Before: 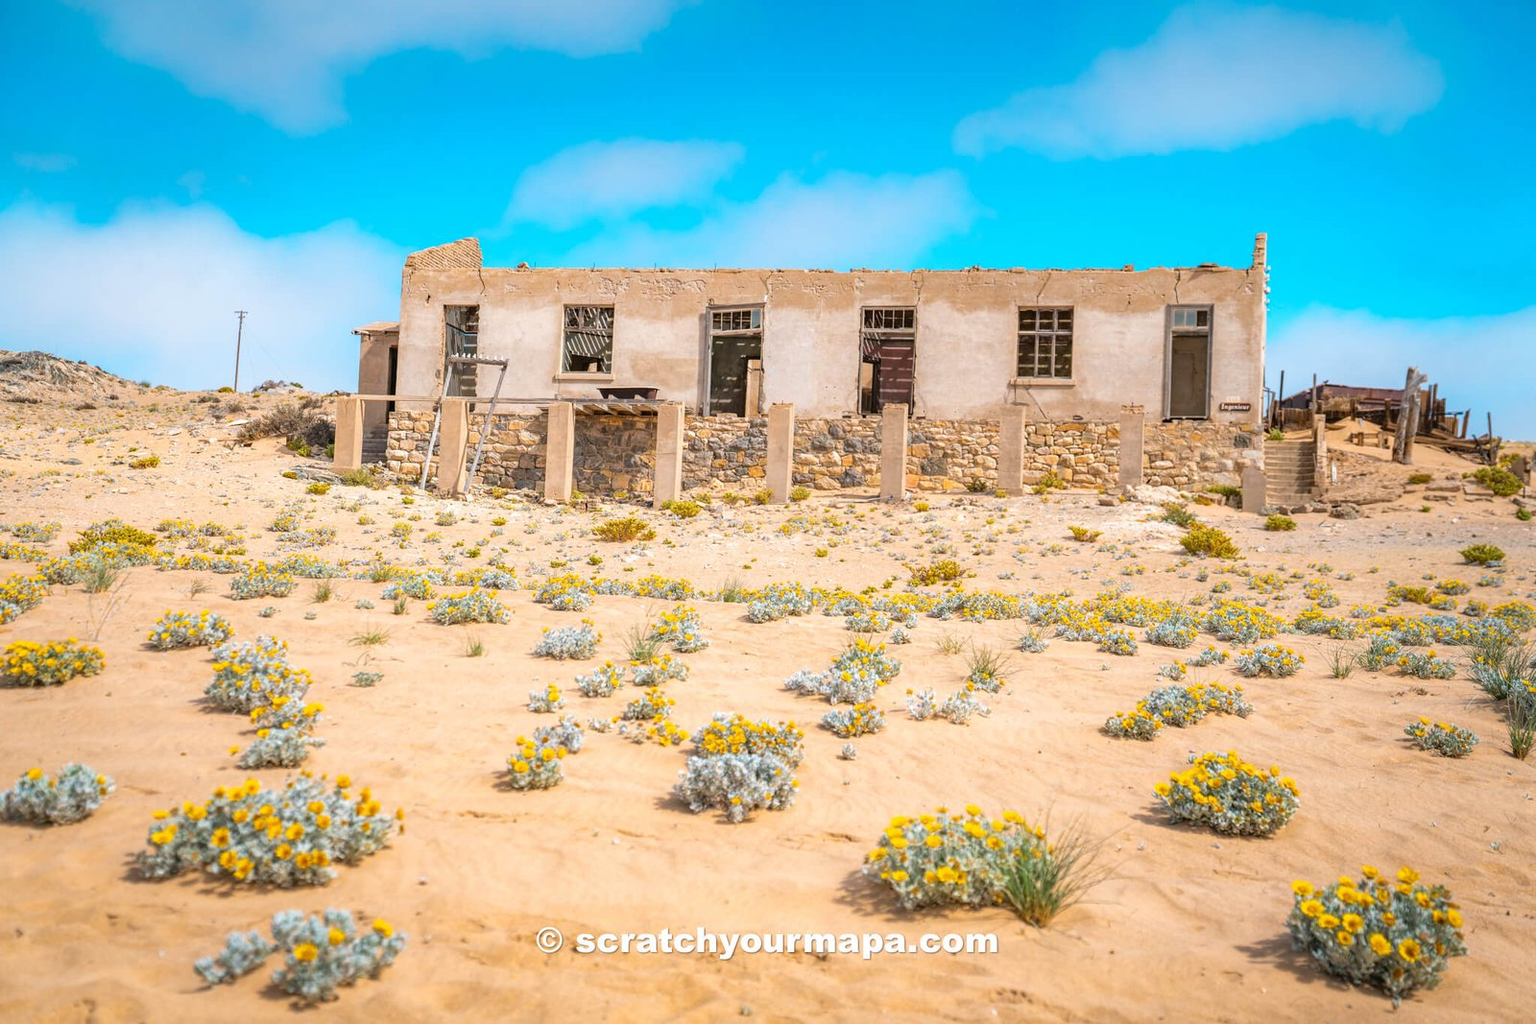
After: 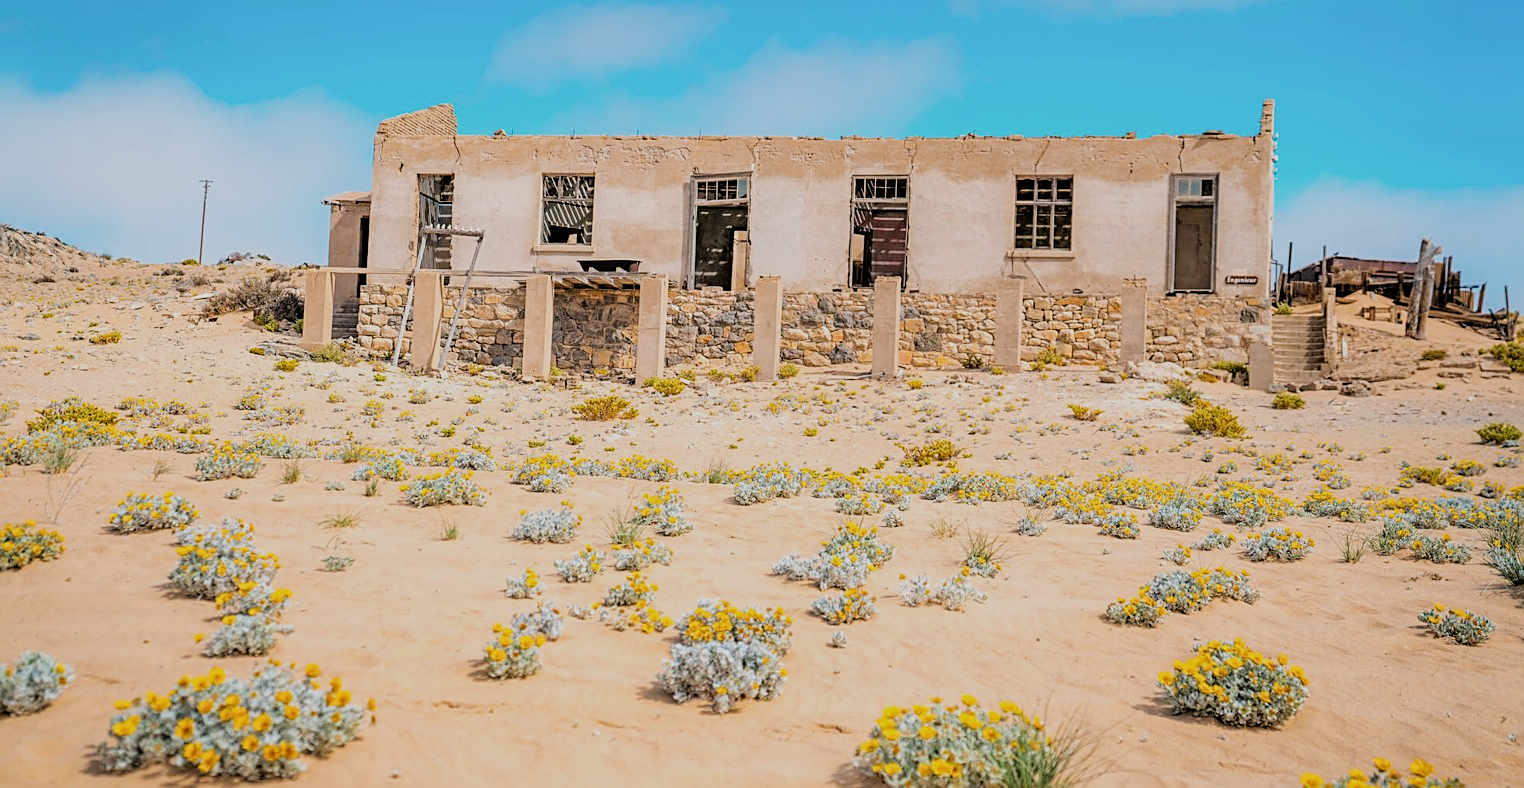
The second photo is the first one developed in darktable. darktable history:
crop and rotate: left 2.836%, top 13.521%, right 1.911%, bottom 12.579%
filmic rgb: black relative exposure -4.27 EV, white relative exposure 4.56 EV, hardness 2.4, contrast 1.059
sharpen: on, module defaults
